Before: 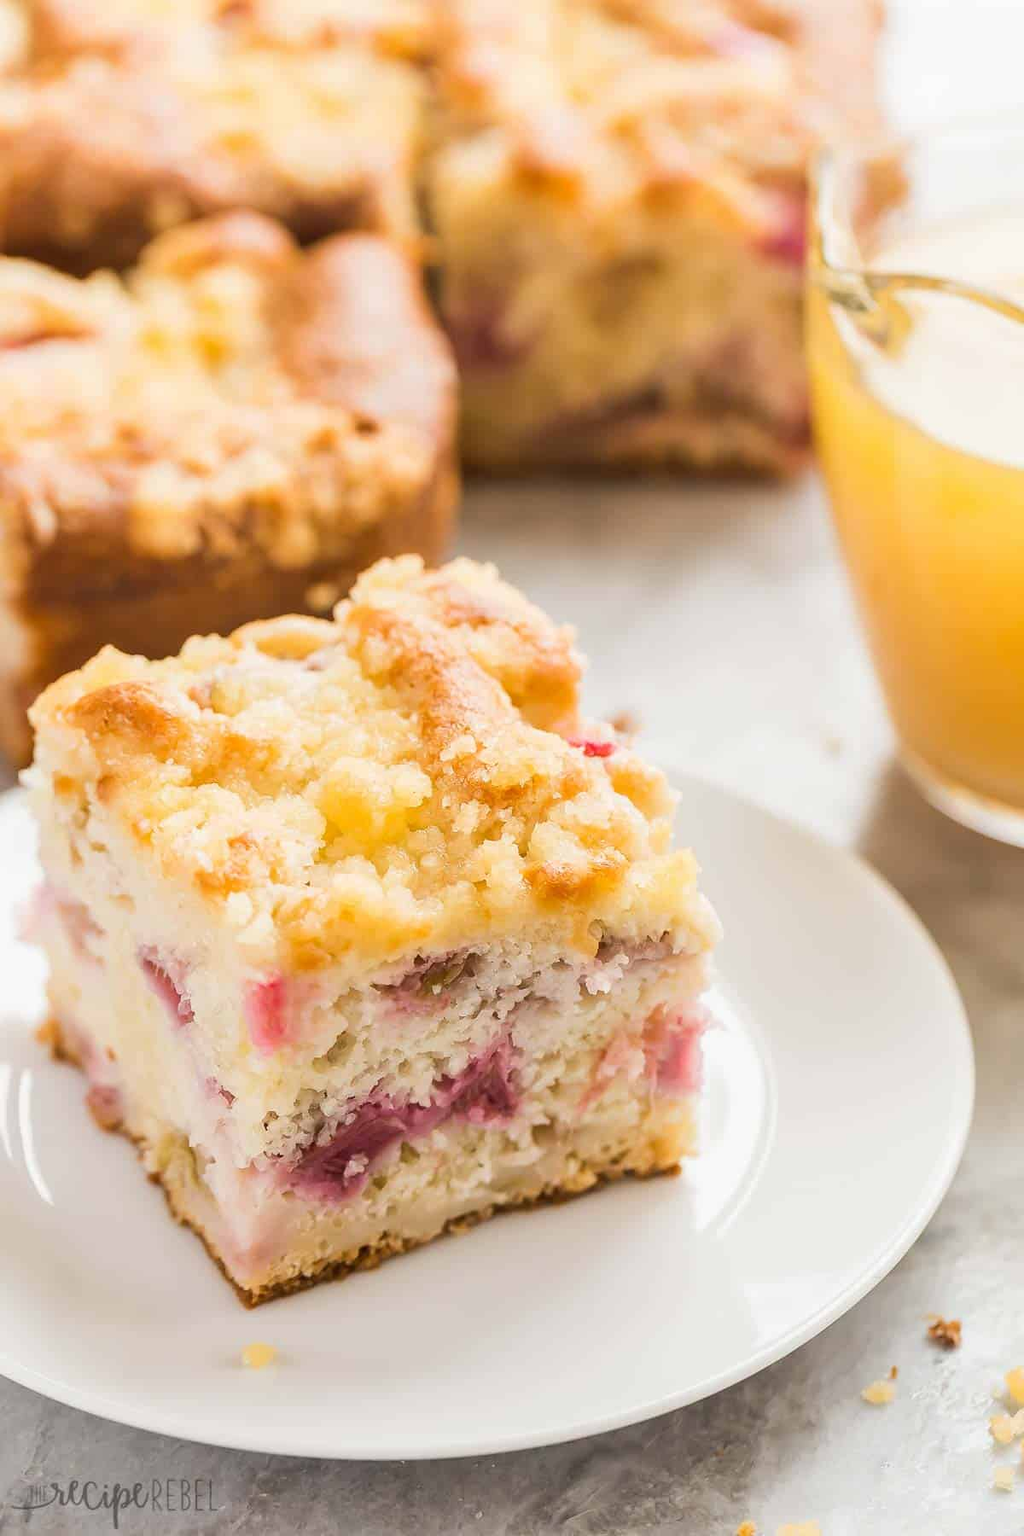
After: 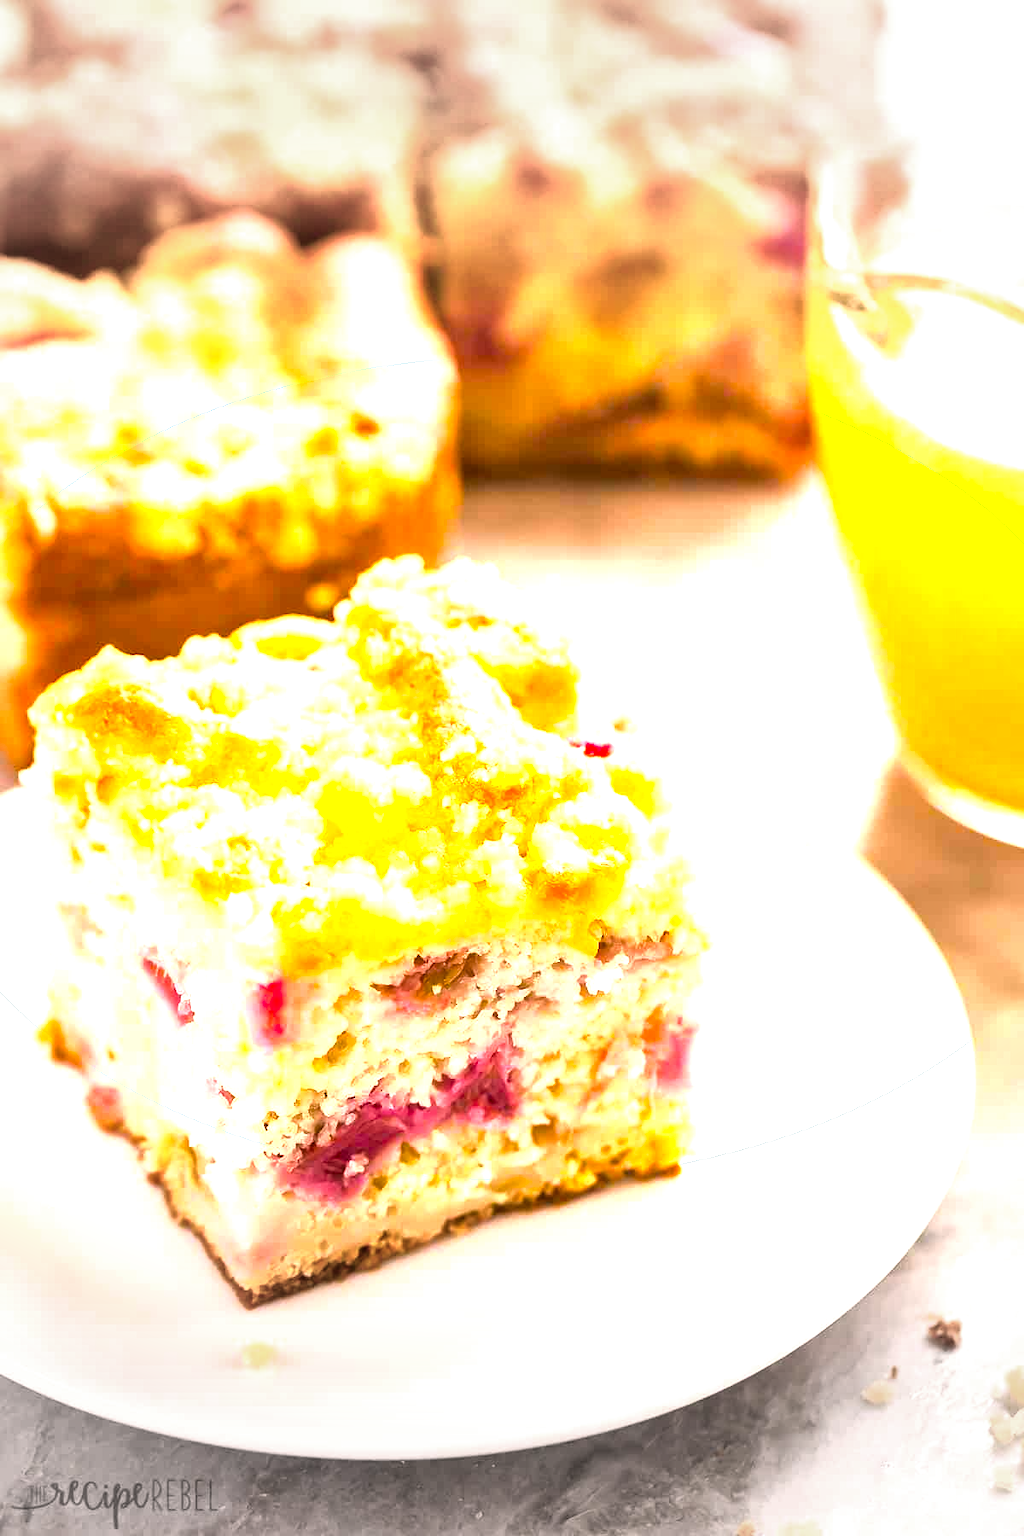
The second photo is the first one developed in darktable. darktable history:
tone equalizer: -8 EV -0.417 EV, -7 EV -0.389 EV, -6 EV -0.333 EV, -5 EV -0.222 EV, -3 EV 0.222 EV, -2 EV 0.333 EV, -1 EV 0.389 EV, +0 EV 0.417 EV, edges refinement/feathering 500, mask exposure compensation -1.57 EV, preserve details no
local contrast: mode bilateral grid, contrast 20, coarseness 100, detail 150%, midtone range 0.2
color correction: highlights a* 12.23, highlights b* 5.41
color balance rgb: perceptual saturation grading › global saturation 30%, global vibrance 20%
vignetting: fall-off start 79.43%, saturation -0.649, width/height ratio 1.327, unbound false
exposure: black level correction 0, exposure 1 EV, compensate exposure bias true, compensate highlight preservation false
